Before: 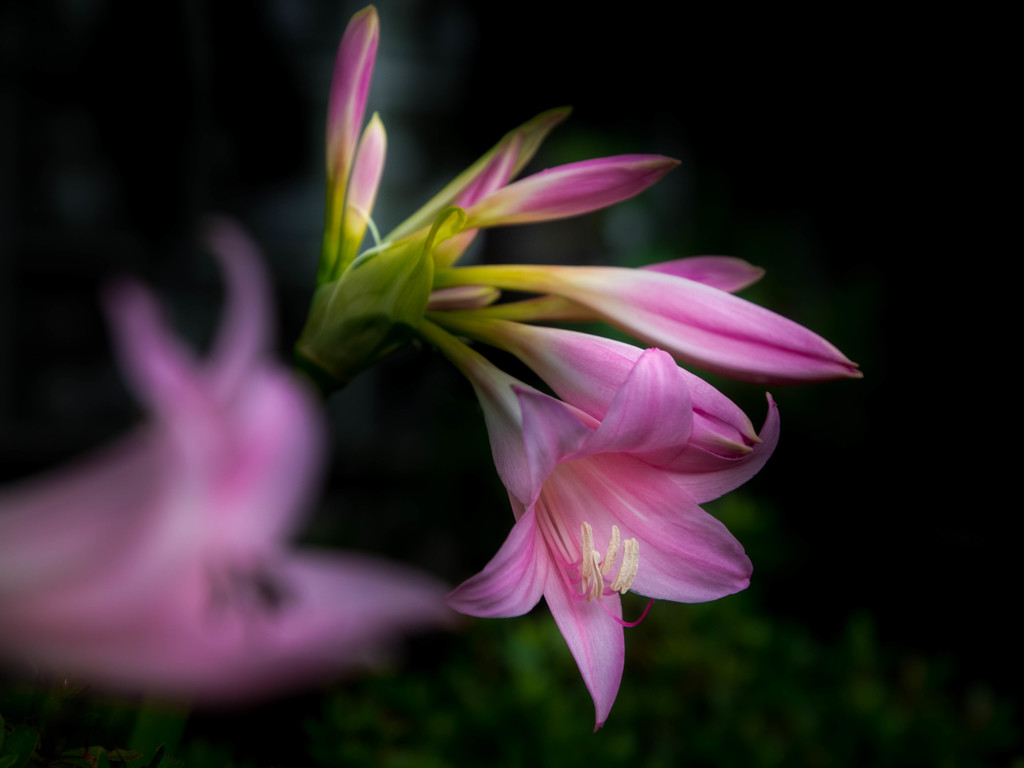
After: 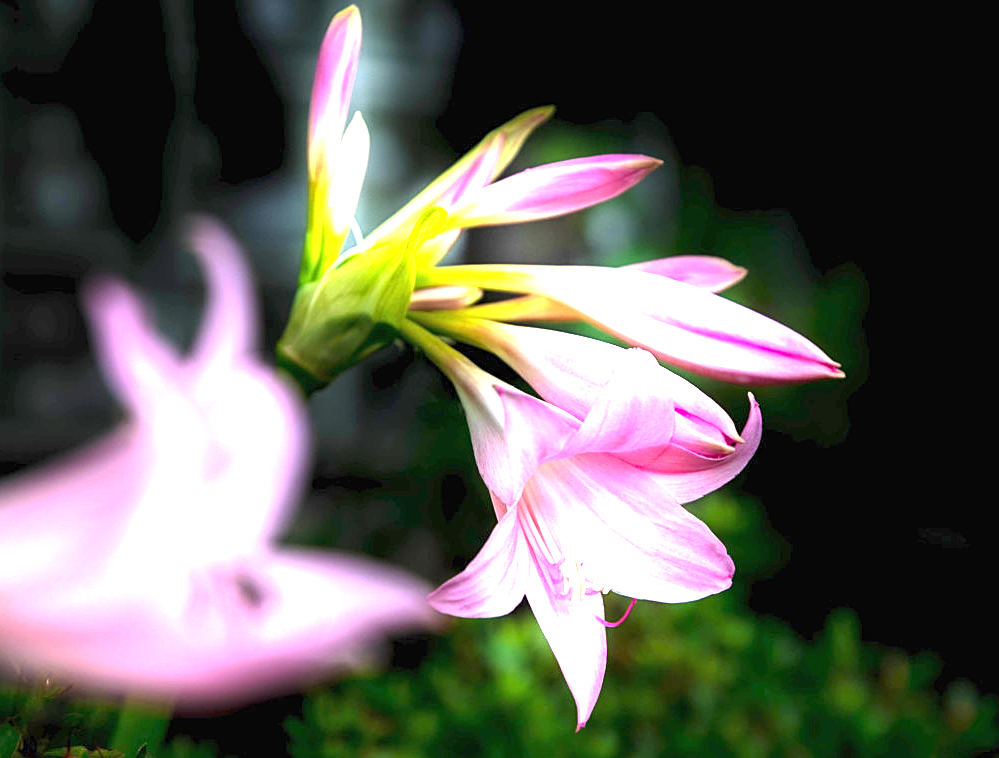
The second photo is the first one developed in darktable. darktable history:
crop and rotate: left 1.774%, right 0.633%, bottom 1.28%
exposure: black level correction 0, exposure 2.327 EV, compensate exposure bias true, compensate highlight preservation false
sharpen: on, module defaults
